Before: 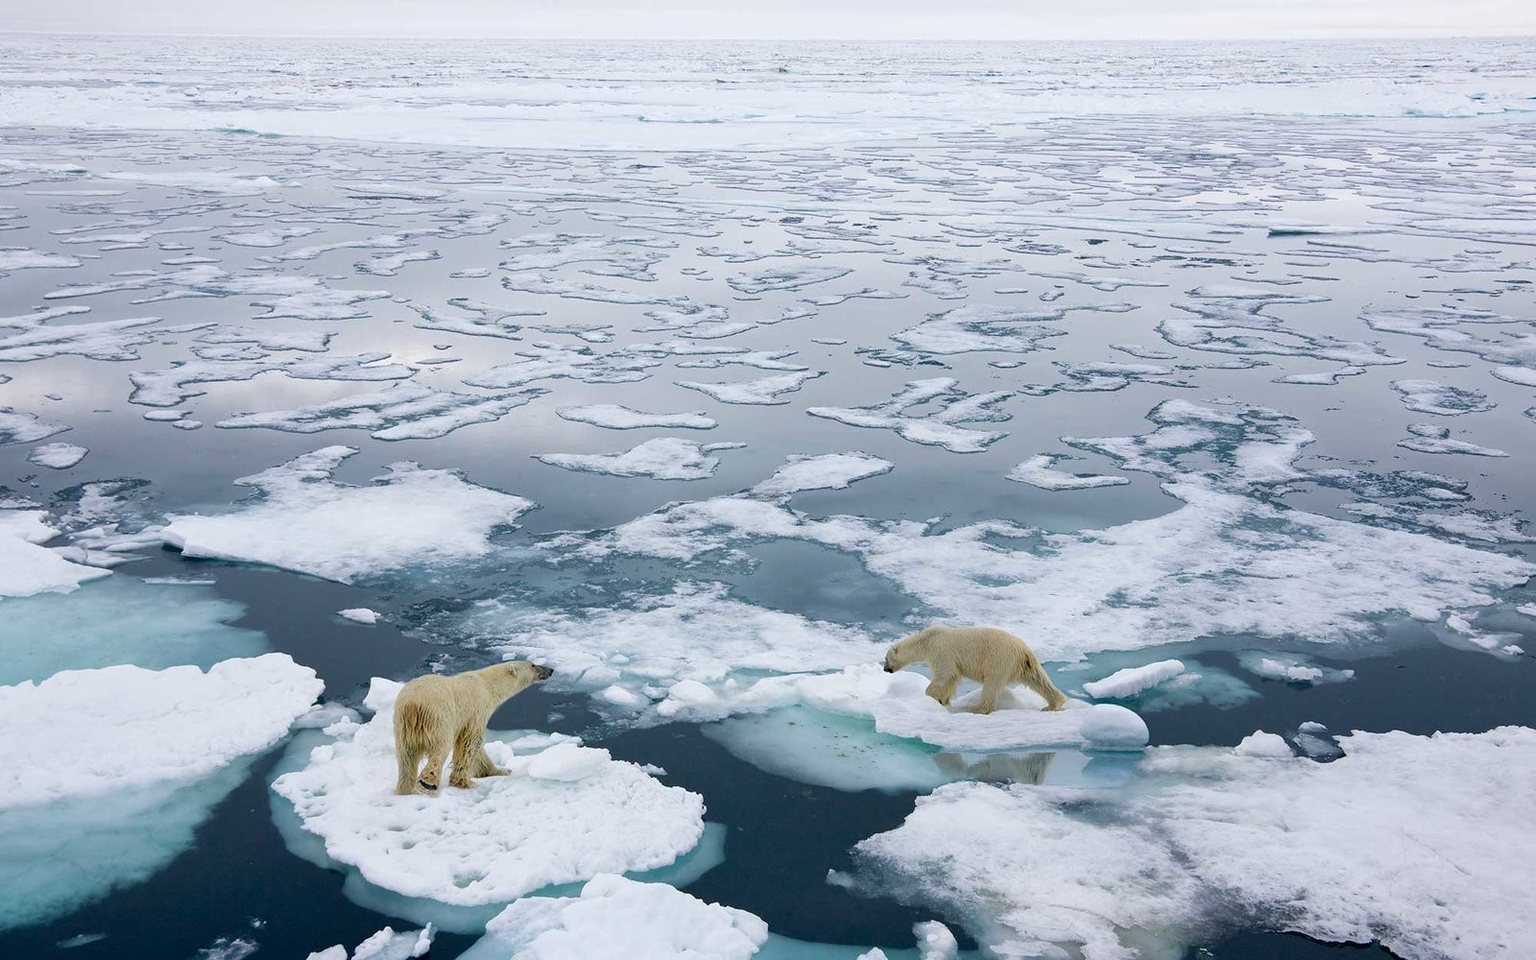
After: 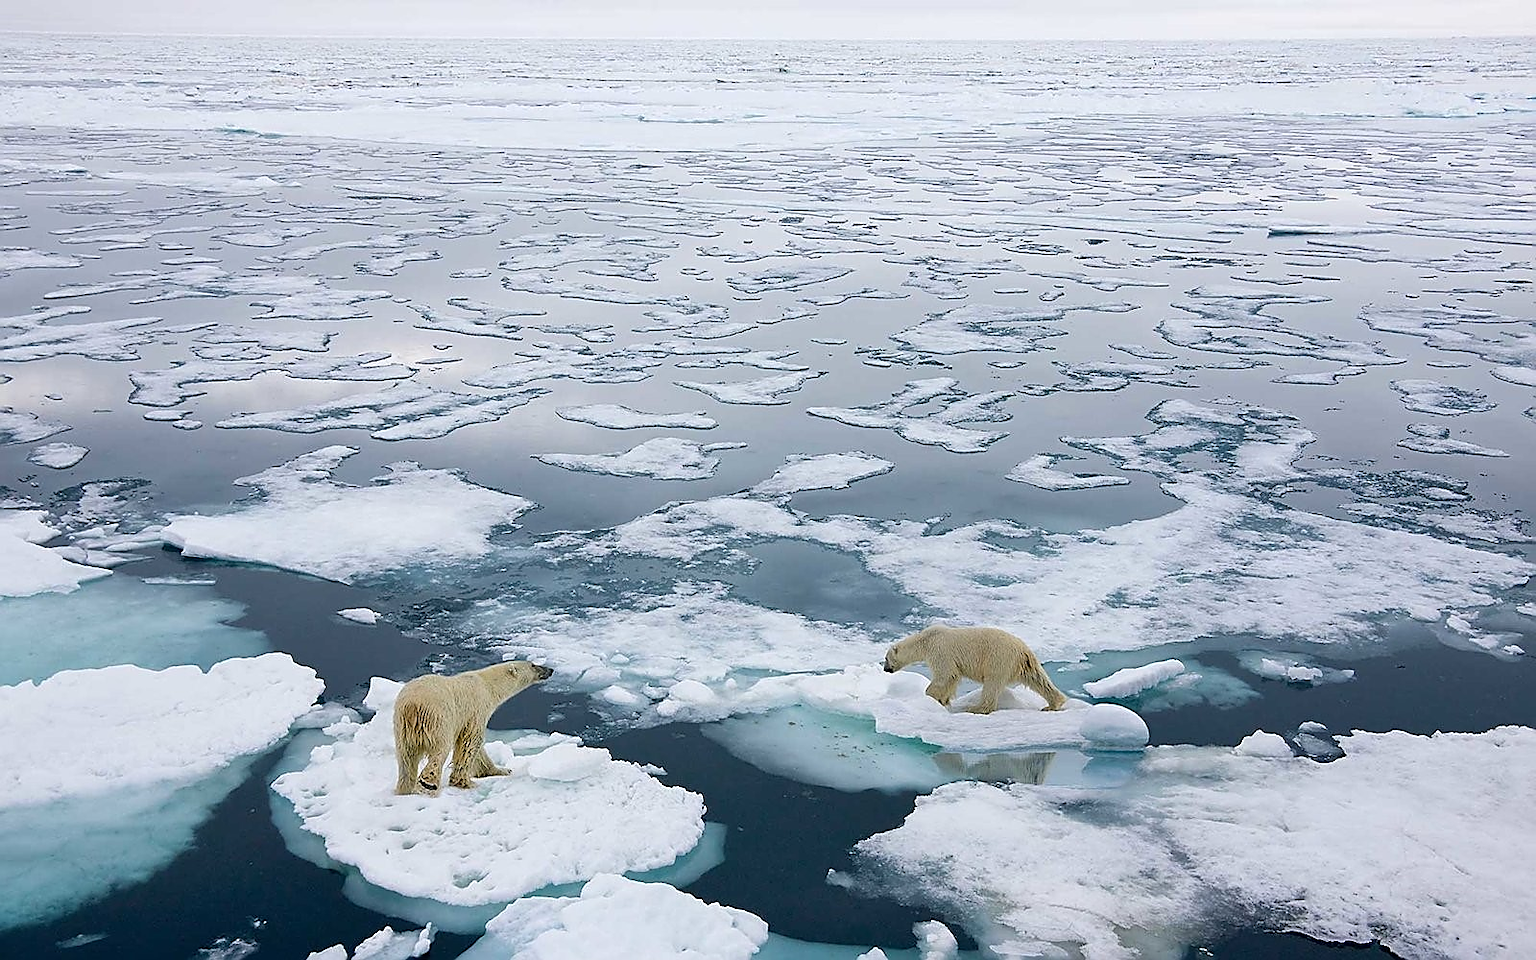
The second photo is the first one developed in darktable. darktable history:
sharpen: radius 1.394, amount 1.265, threshold 0.764
